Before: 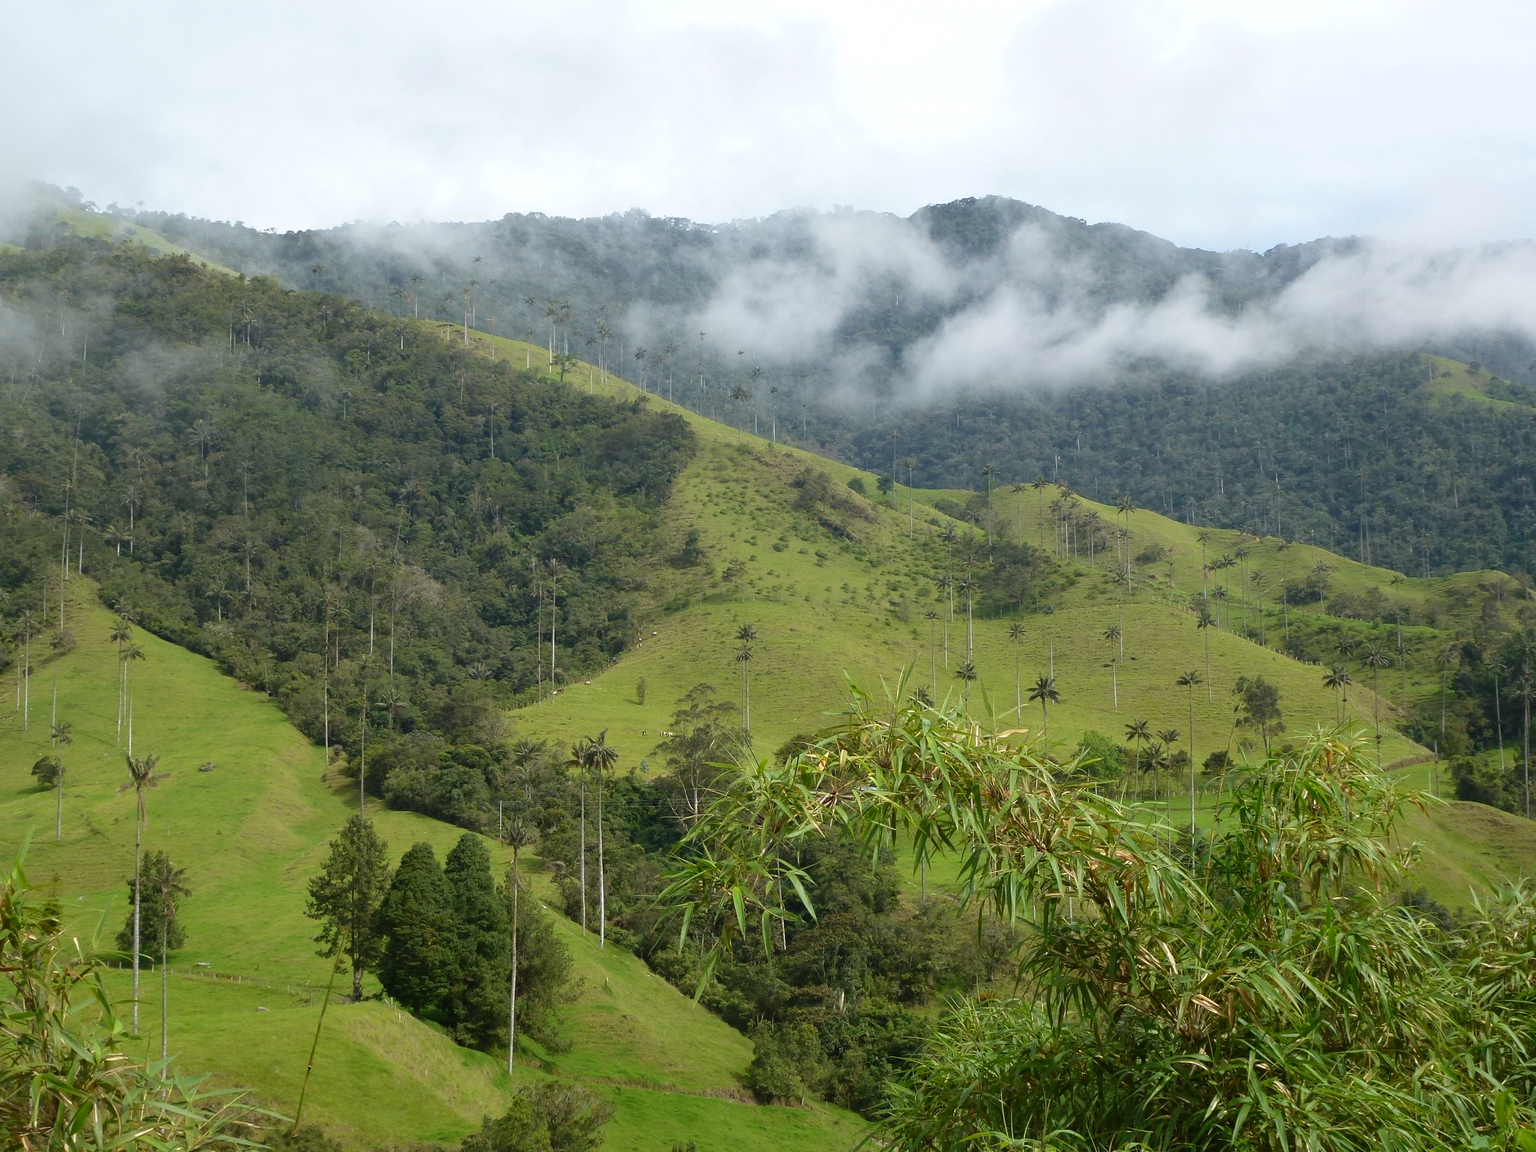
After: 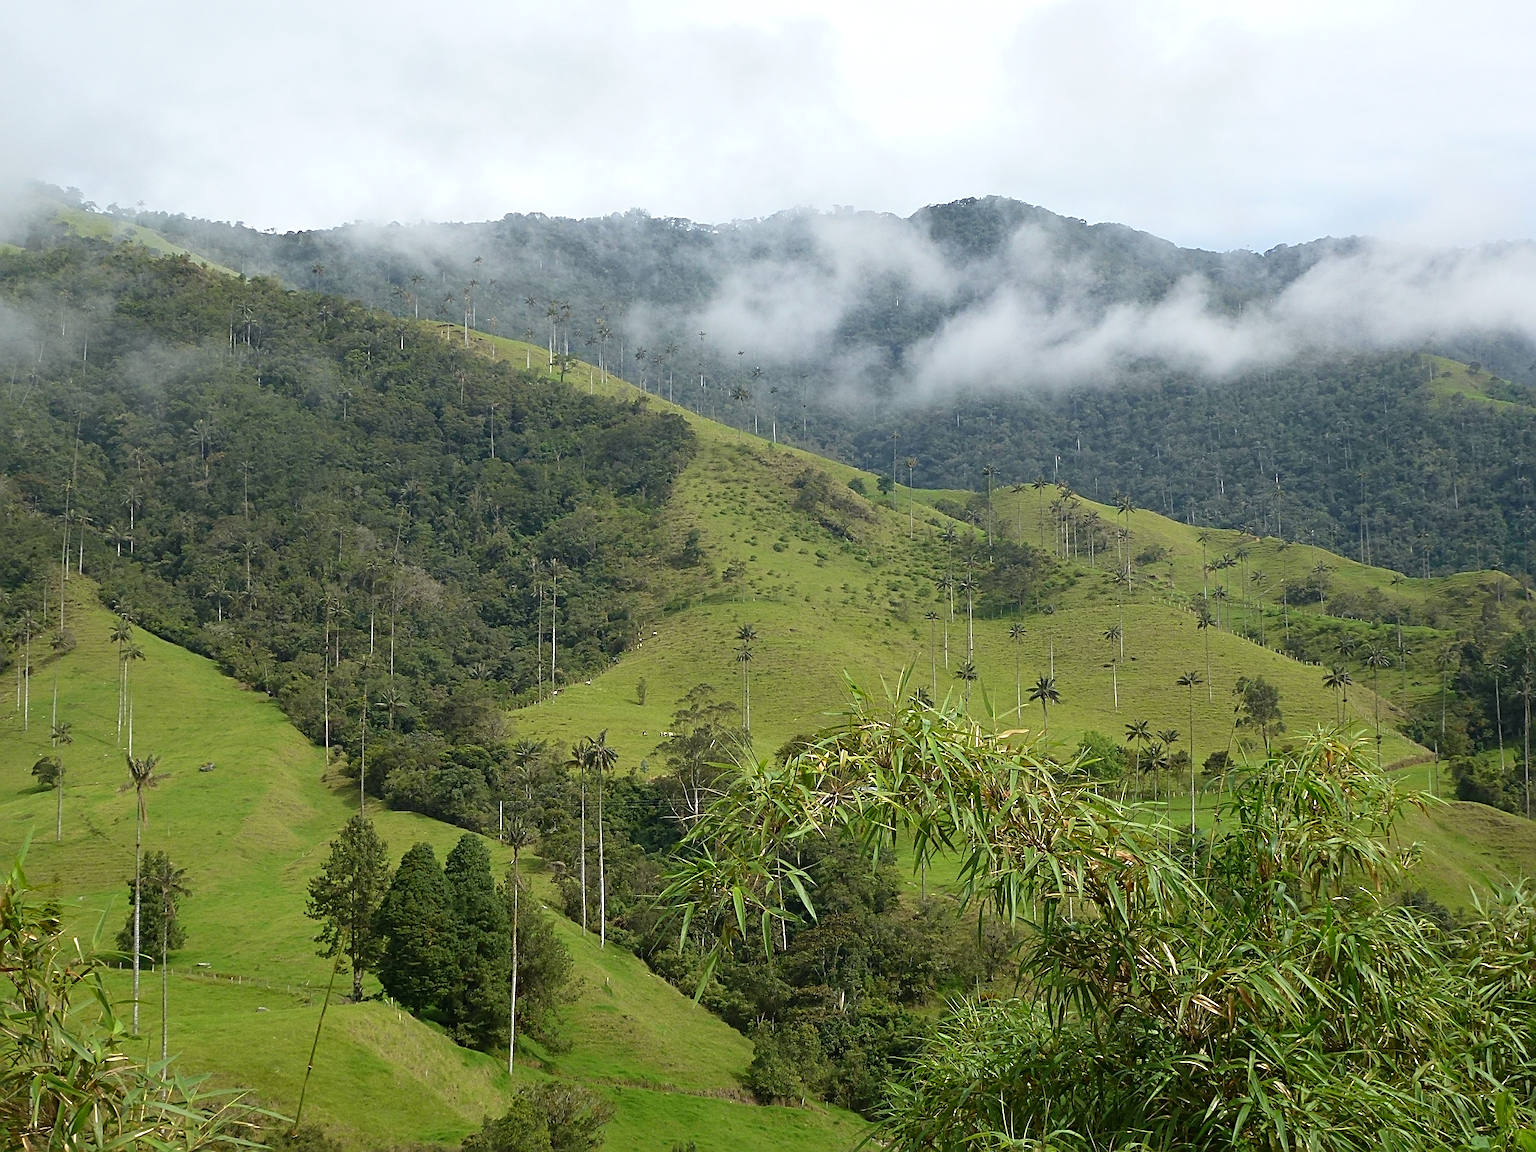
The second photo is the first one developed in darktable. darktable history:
sharpen: radius 2.85, amount 0.717
